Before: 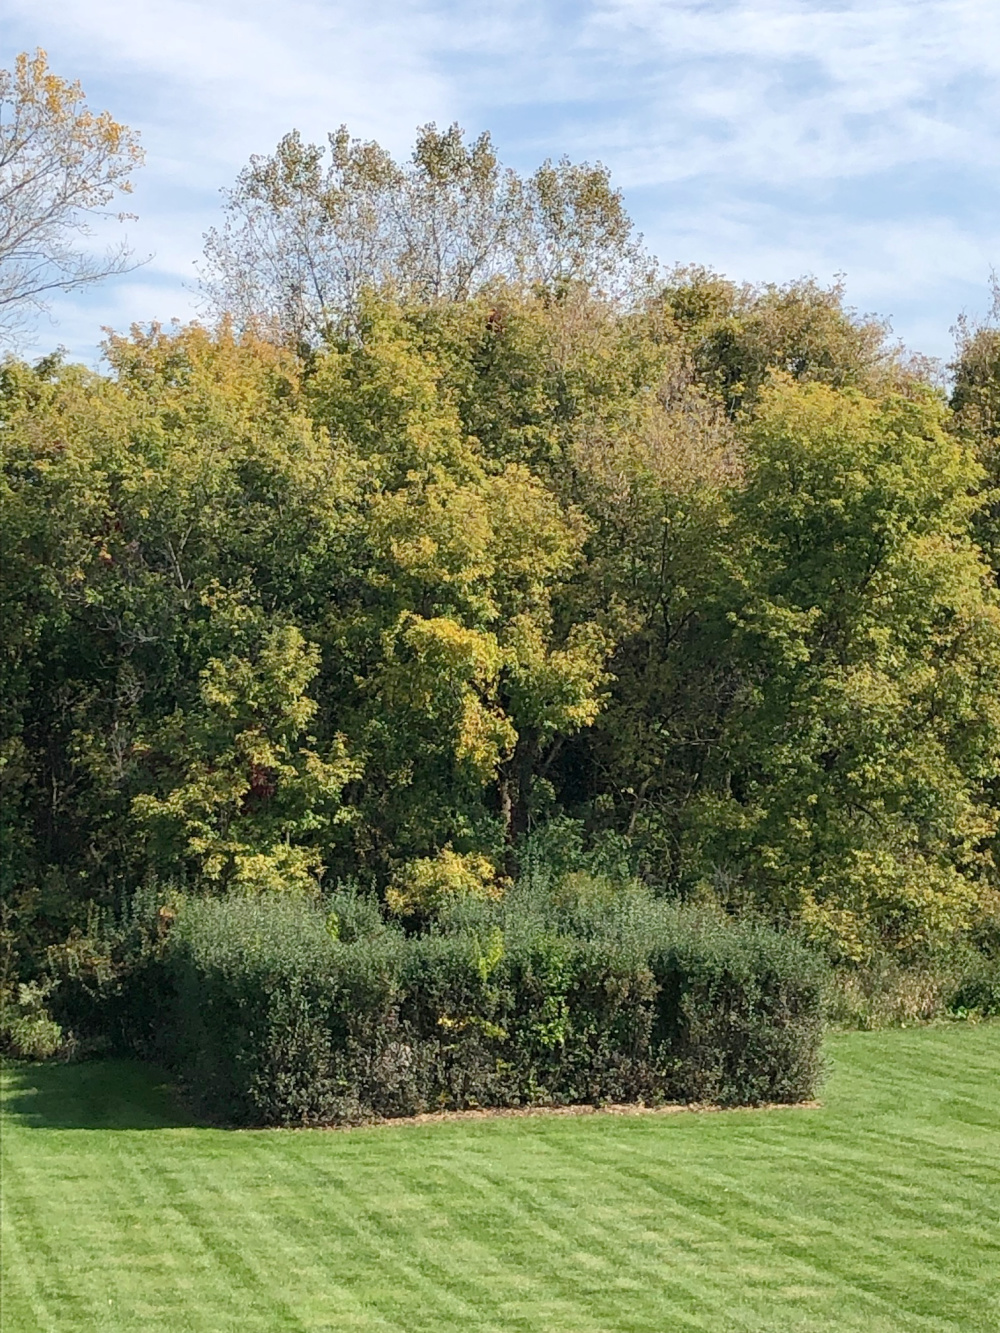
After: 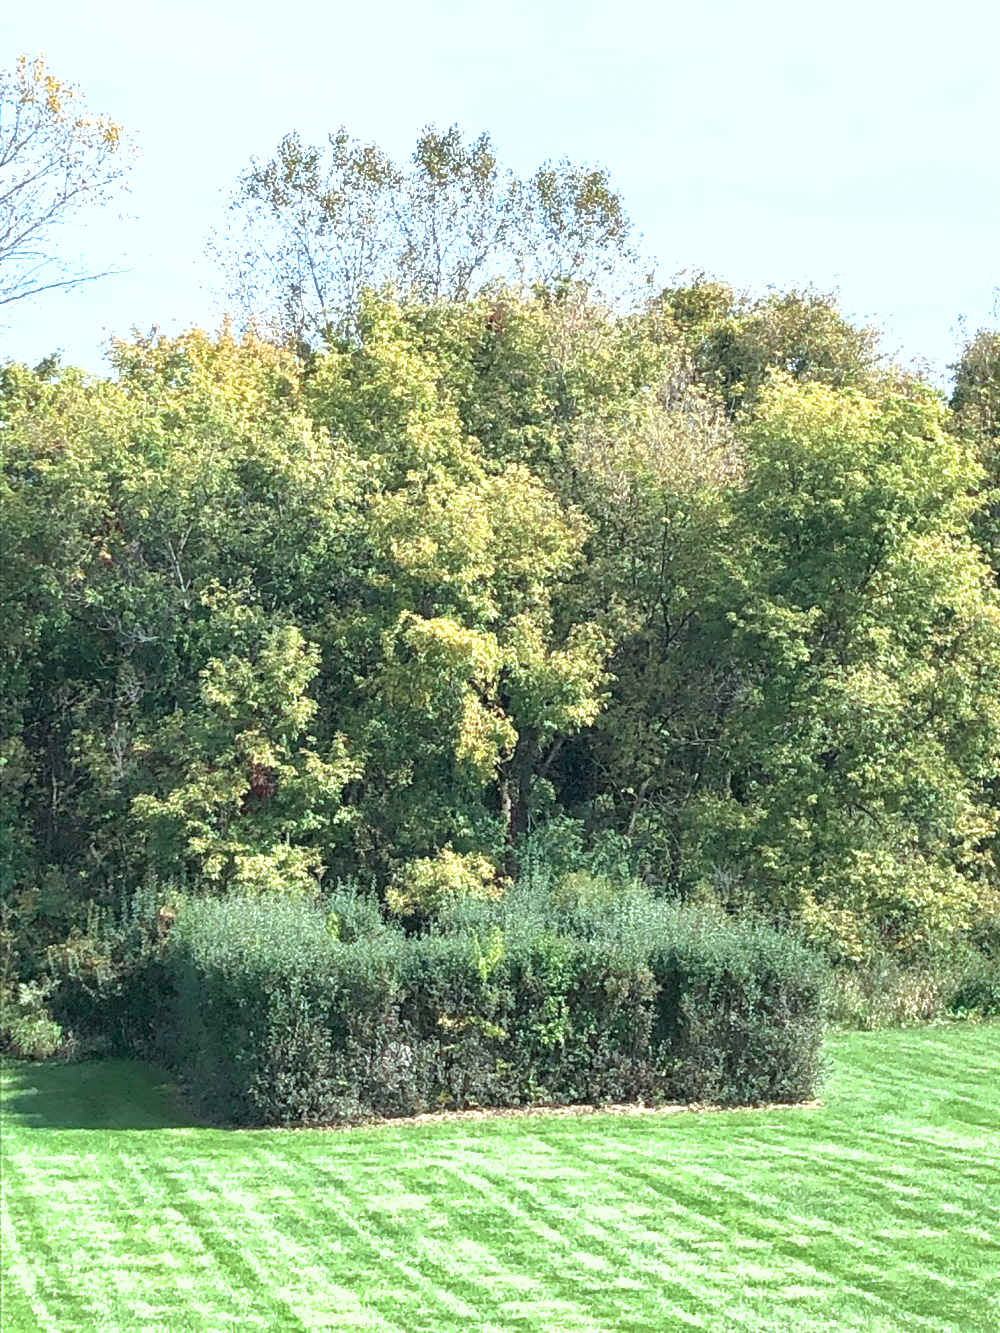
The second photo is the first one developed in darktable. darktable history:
color correction: highlights b* -0.005, saturation 0.834
shadows and highlights: on, module defaults
color calibration: illuminant Planckian (black body), x 0.376, y 0.374, temperature 4115.86 K
exposure: black level correction 0, exposure 1.125 EV, compensate exposure bias true, compensate highlight preservation false
